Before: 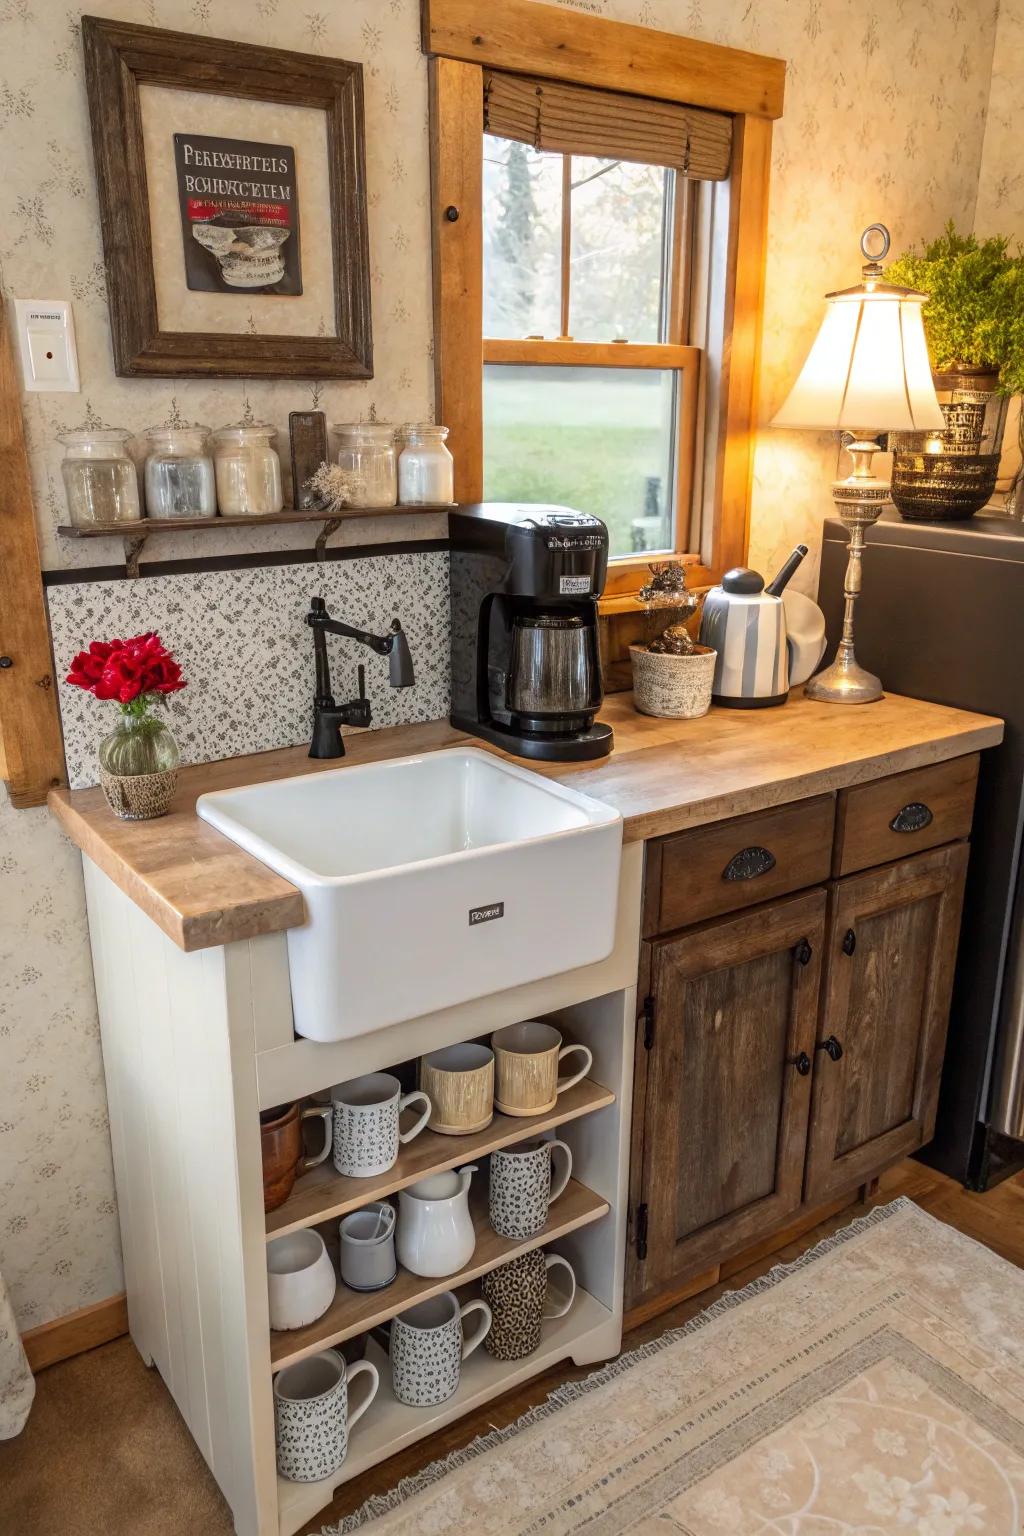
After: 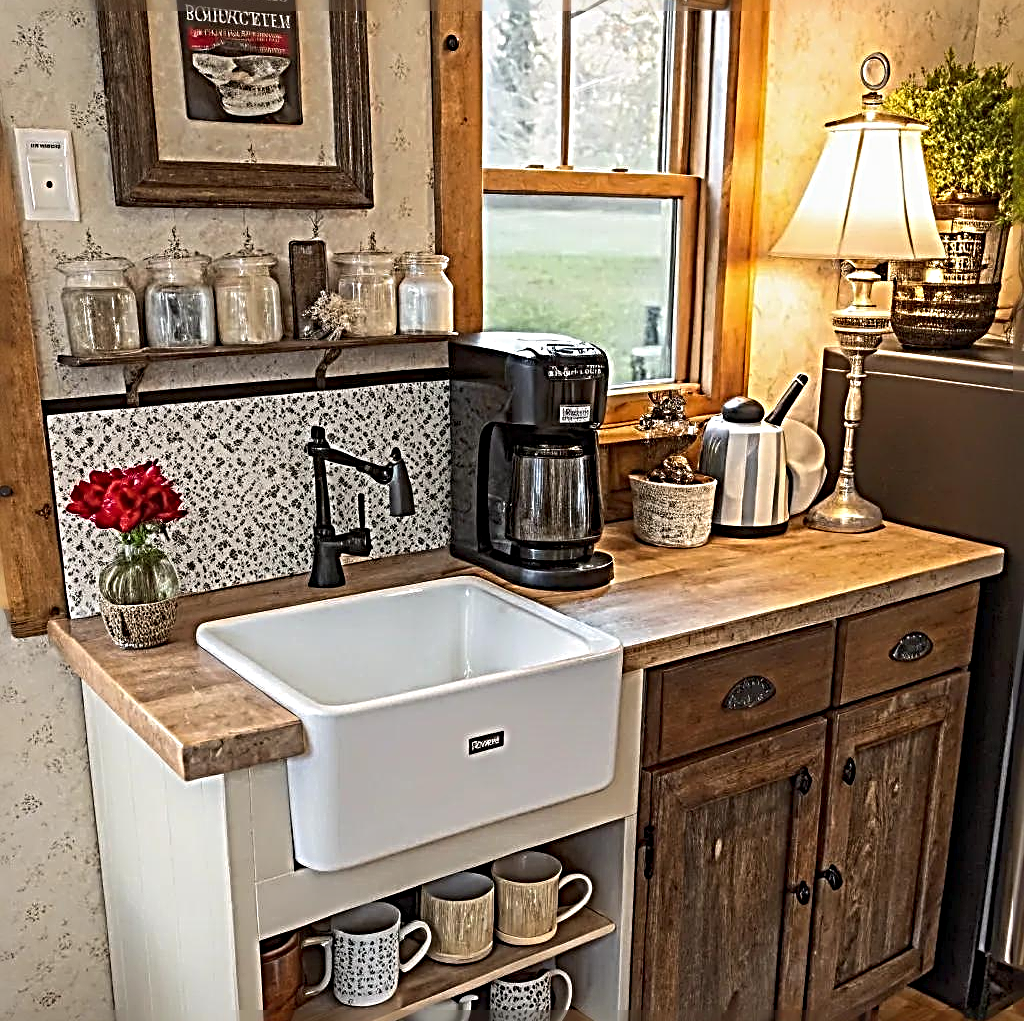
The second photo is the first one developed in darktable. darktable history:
sharpen: radius 4.013, amount 1.999
exposure: exposure 0.2 EV, compensate highlight preservation false
tone equalizer: -8 EV 0.277 EV, -7 EV 0.407 EV, -6 EV 0.45 EV, -5 EV 0.278 EV, -3 EV -0.281 EV, -2 EV -0.436 EV, -1 EV -0.421 EV, +0 EV -0.241 EV
crop: top 11.14%, bottom 22.352%
